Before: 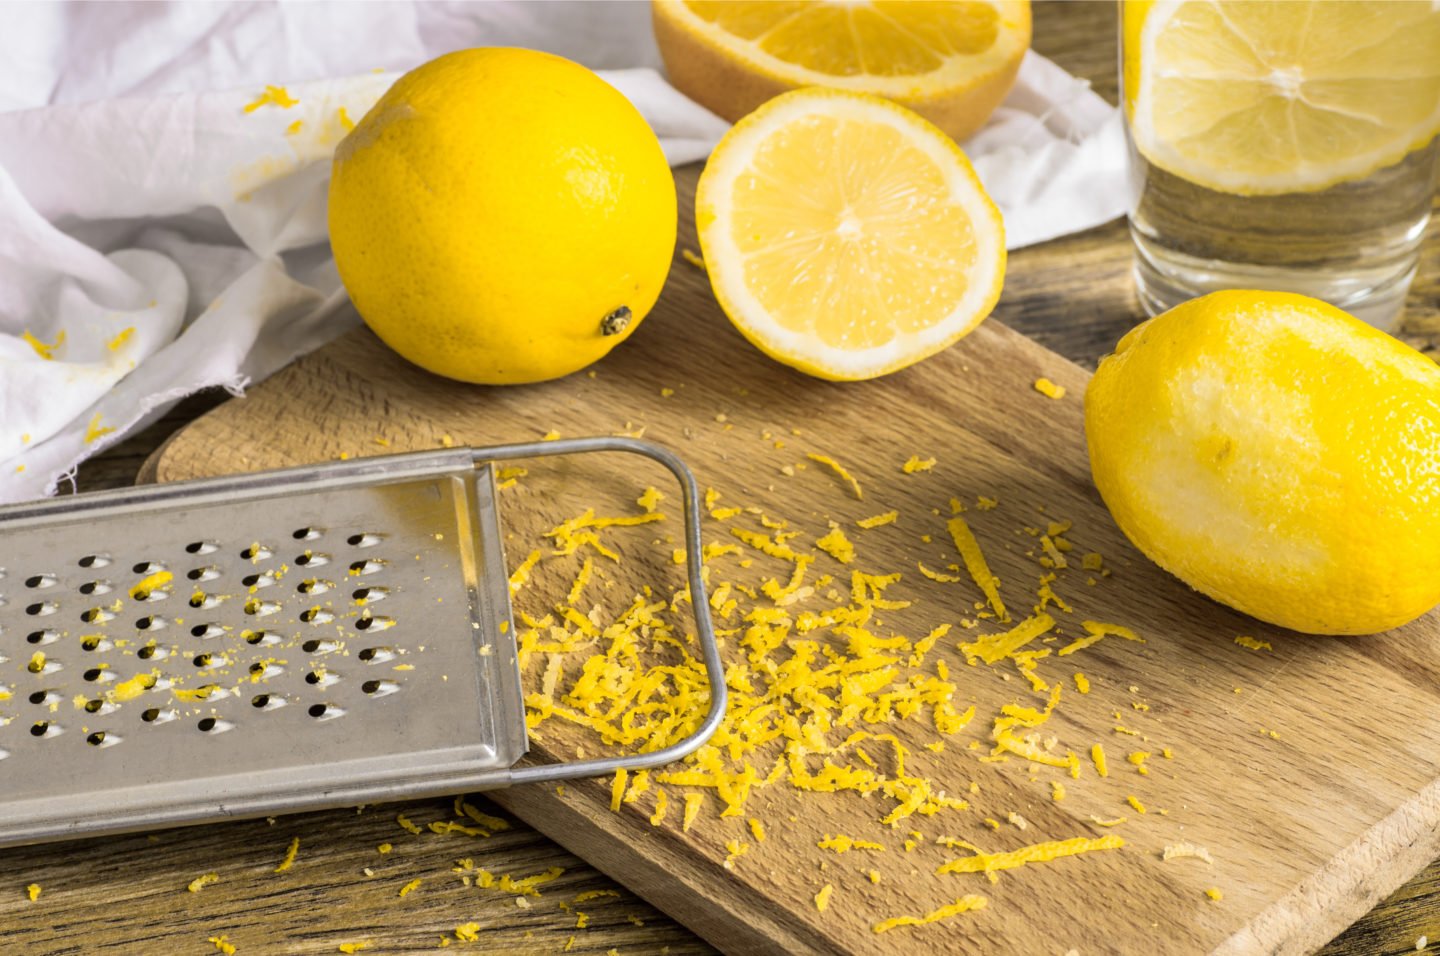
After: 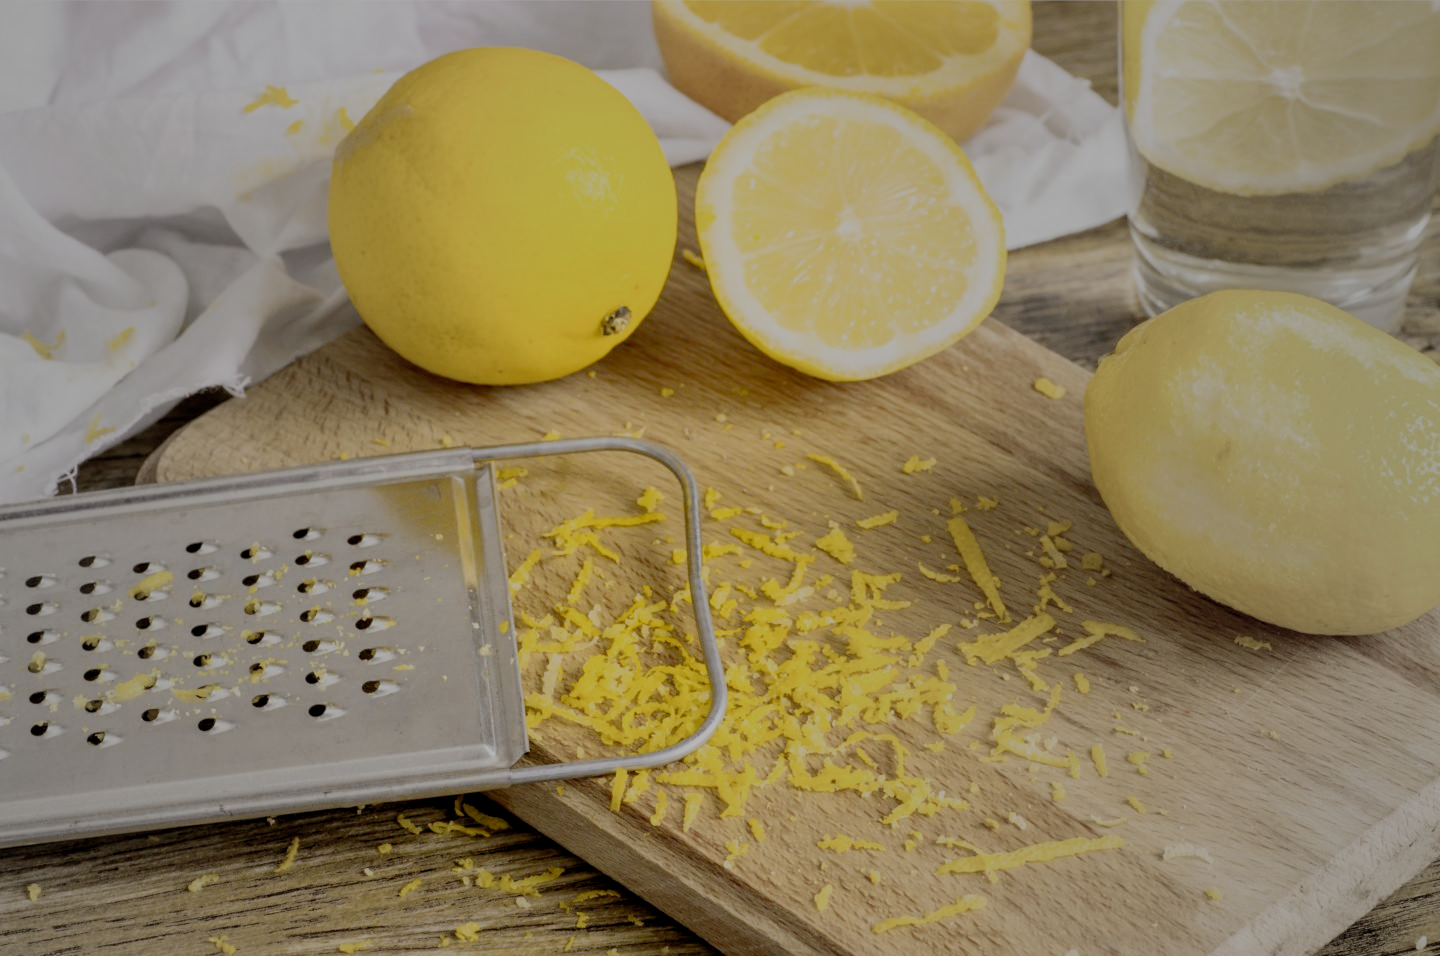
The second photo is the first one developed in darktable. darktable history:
vignetting: fall-off start 18.21%, fall-off radius 137.95%, brightness -0.207, center (-0.078, 0.066), width/height ratio 0.62, shape 0.59
filmic rgb: black relative exposure -7 EV, white relative exposure 6 EV, threshold 3 EV, target black luminance 0%, hardness 2.73, latitude 61.22%, contrast 0.691, highlights saturation mix 10%, shadows ↔ highlights balance -0.073%, preserve chrominance no, color science v4 (2020), iterations of high-quality reconstruction 10, contrast in shadows soft, contrast in highlights soft, enable highlight reconstruction true
tone equalizer: on, module defaults
rgb levels: preserve colors max RGB
